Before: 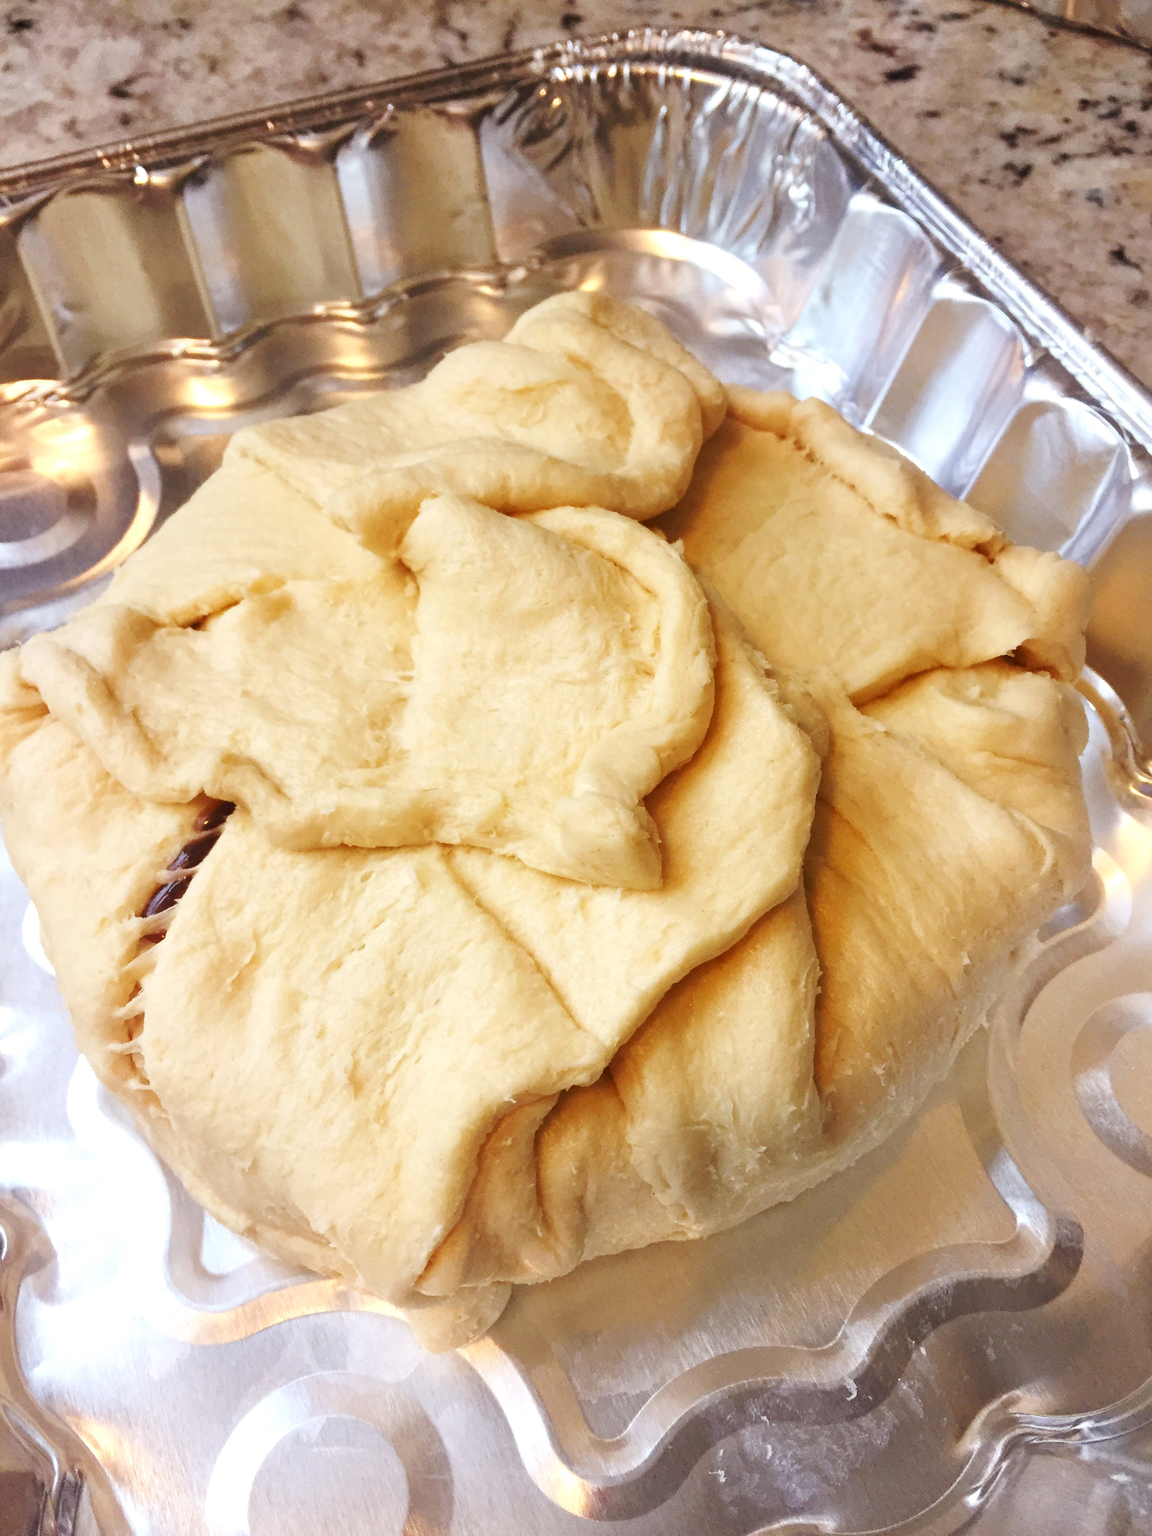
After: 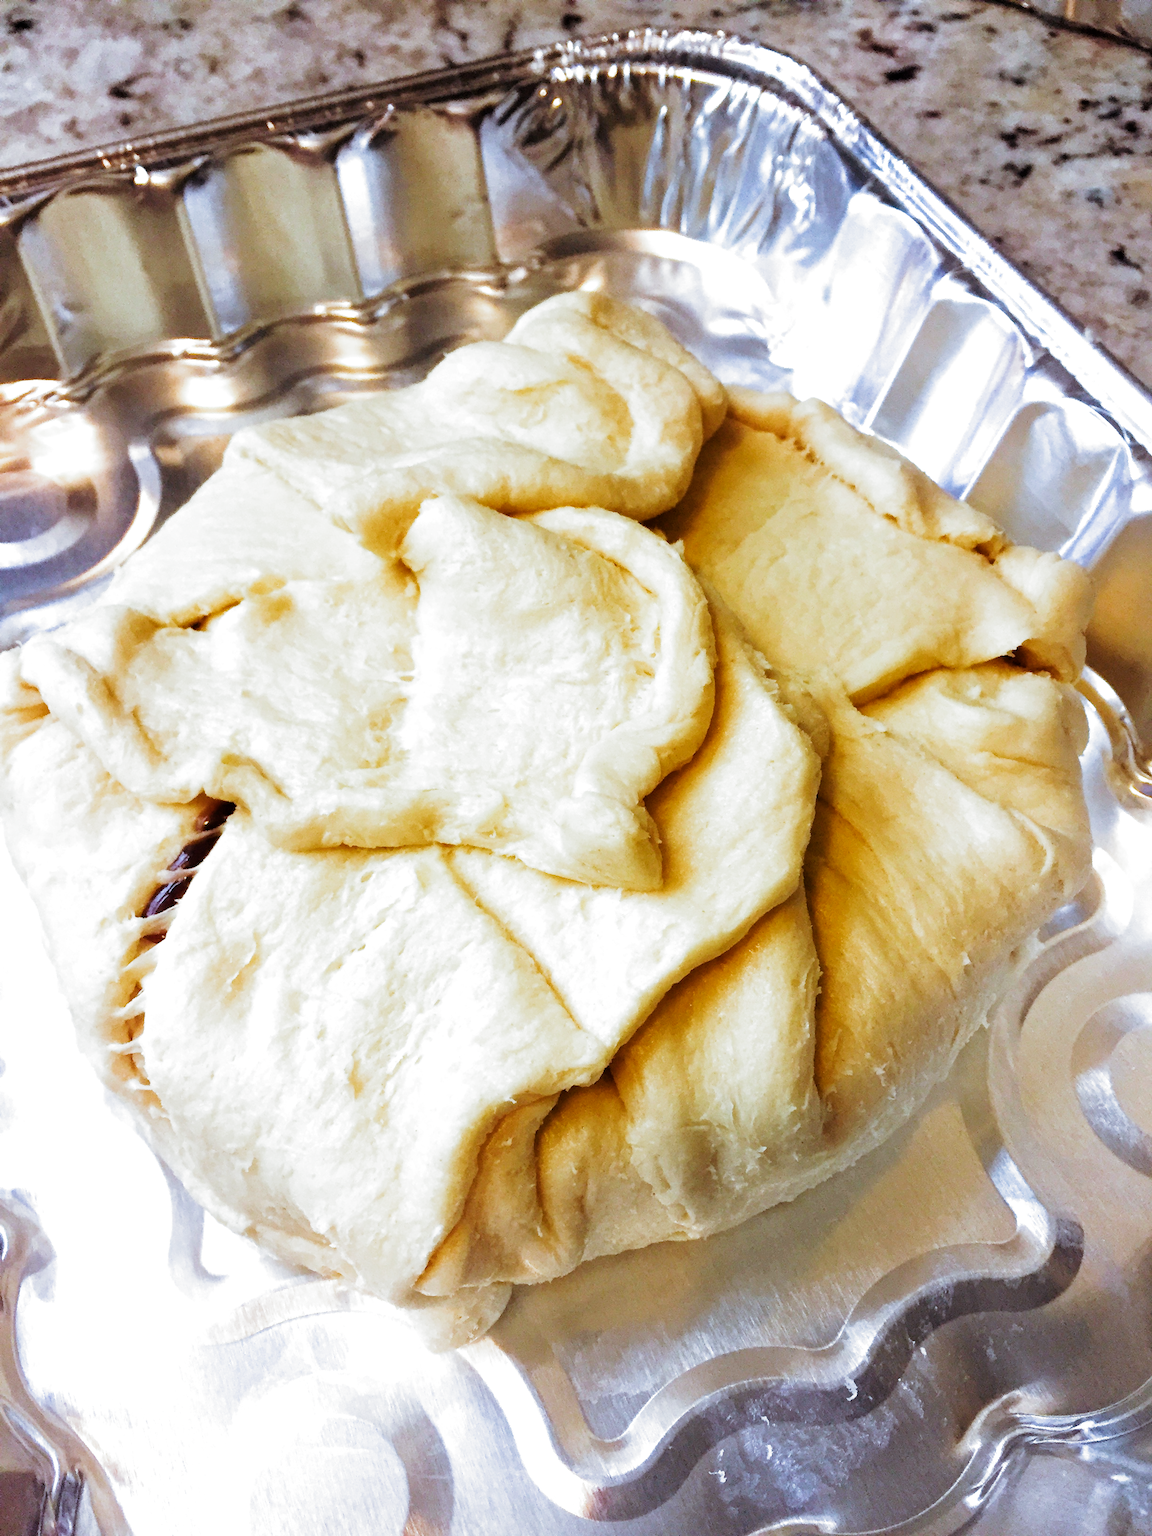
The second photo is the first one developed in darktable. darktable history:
color calibration: illuminant as shot in camera, x 0.383, y 0.38, temperature 3949.15 K, gamut compression 1.66
filmic rgb: black relative exposure -8.2 EV, white relative exposure 2.2 EV, threshold 3 EV, hardness 7.11, latitude 75%, contrast 1.325, highlights saturation mix -2%, shadows ↔ highlights balance 30%, preserve chrominance RGB euclidean norm, color science v5 (2021), contrast in shadows safe, contrast in highlights safe, enable highlight reconstruction true
color balance rgb: perceptual saturation grading › global saturation 30%, global vibrance 20%
color balance: mode lift, gamma, gain (sRGB), lift [0.97, 1, 1, 1], gamma [1.03, 1, 1, 1]
tone equalizer: on, module defaults
